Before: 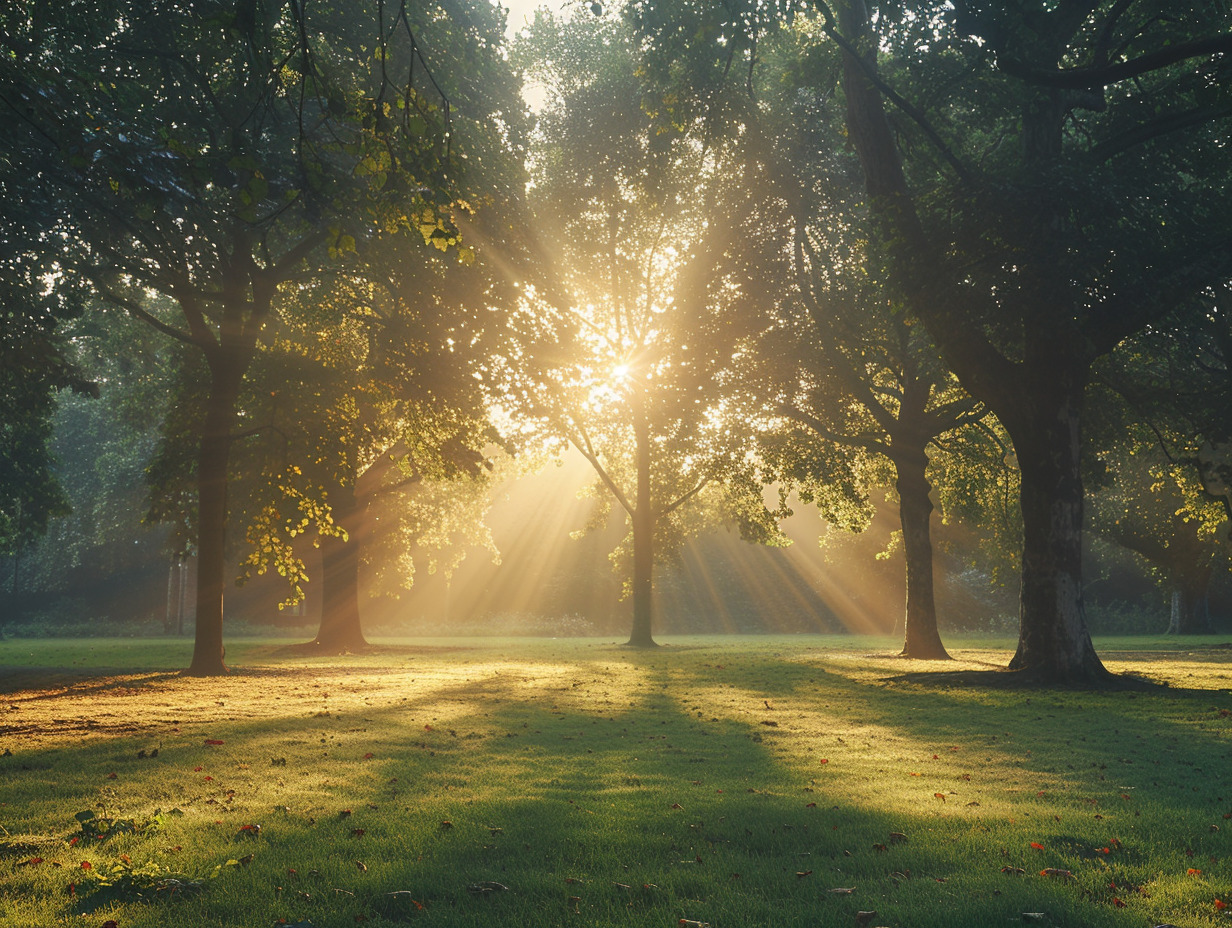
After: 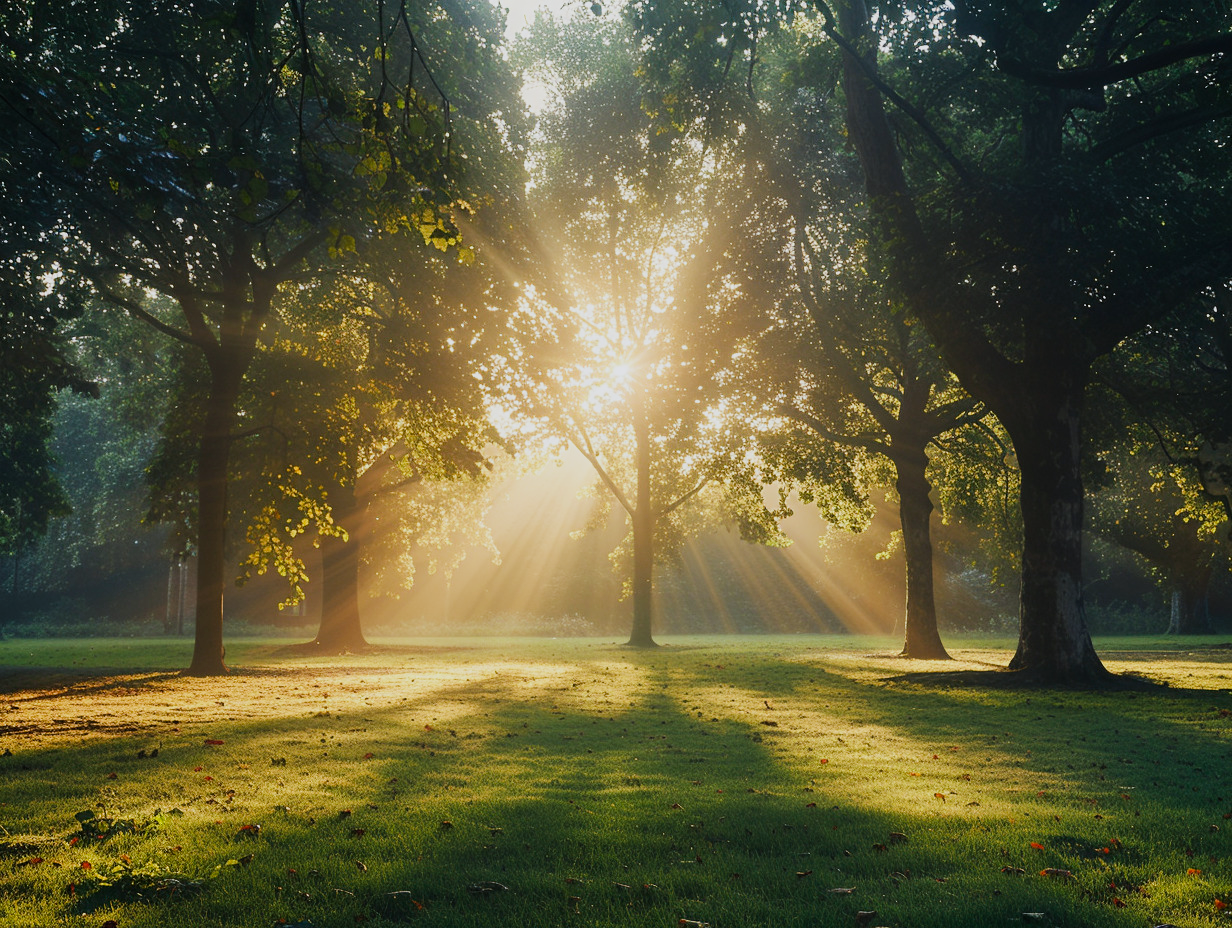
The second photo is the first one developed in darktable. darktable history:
sigmoid: contrast 1.54, target black 0
white balance: red 0.976, blue 1.04
